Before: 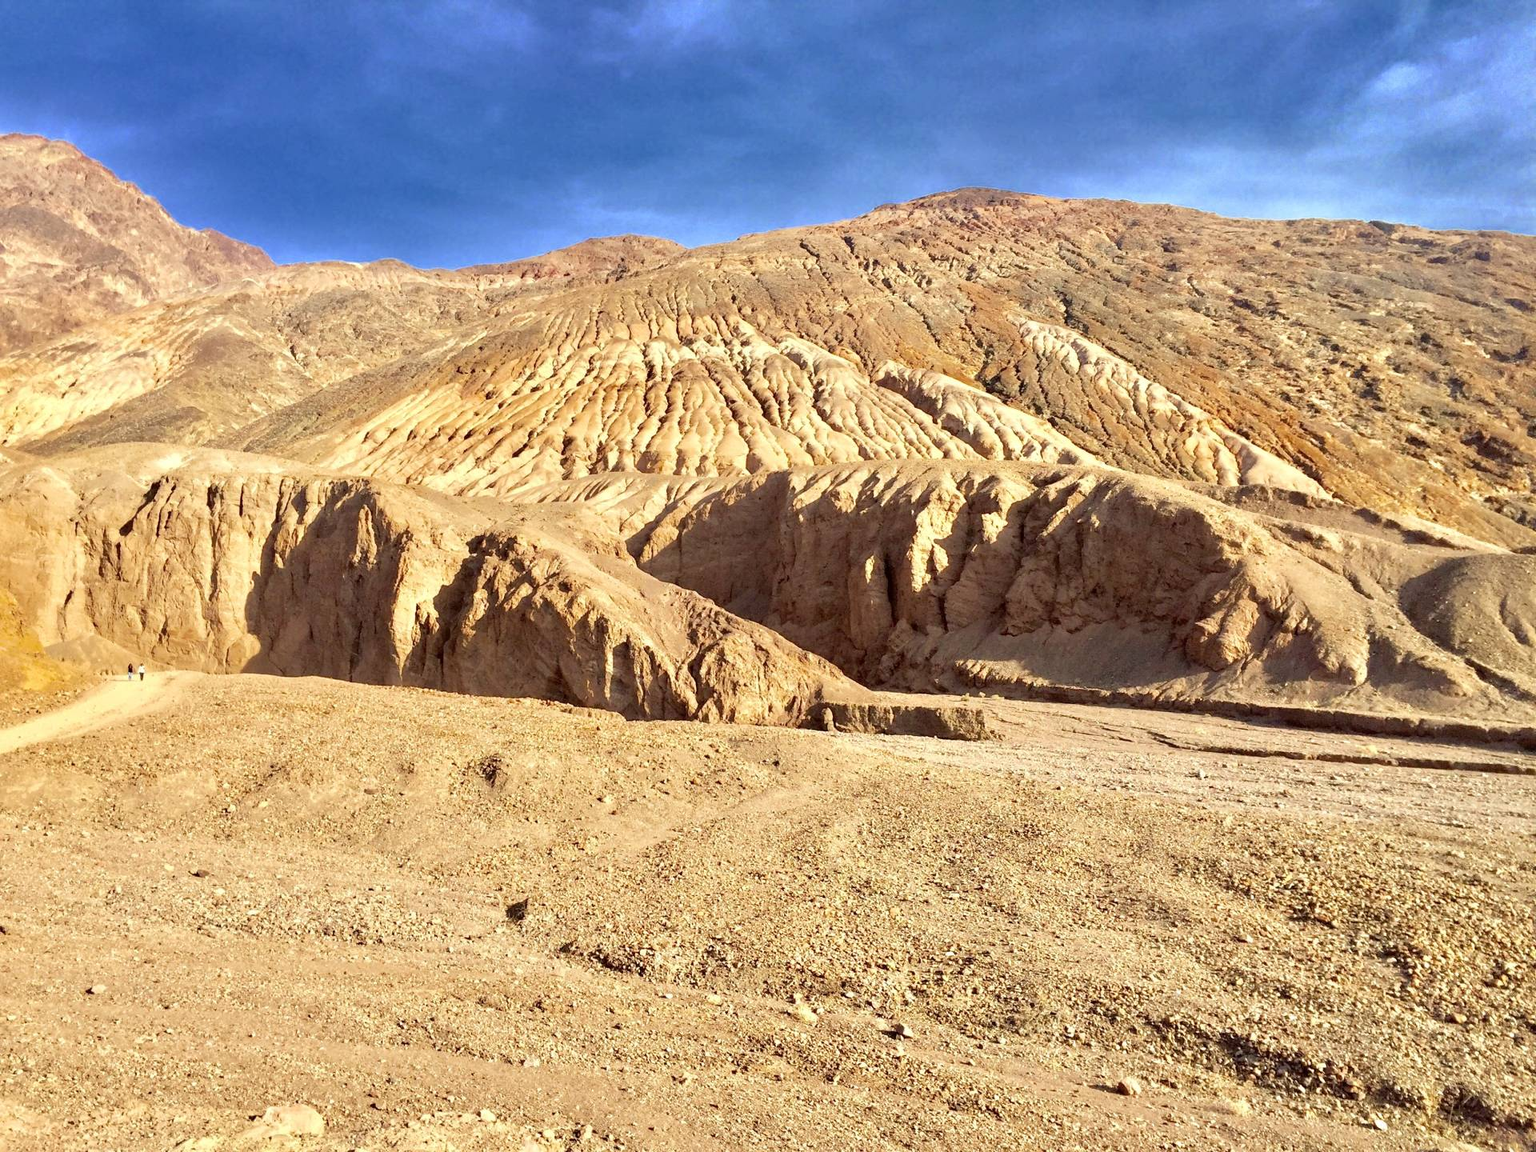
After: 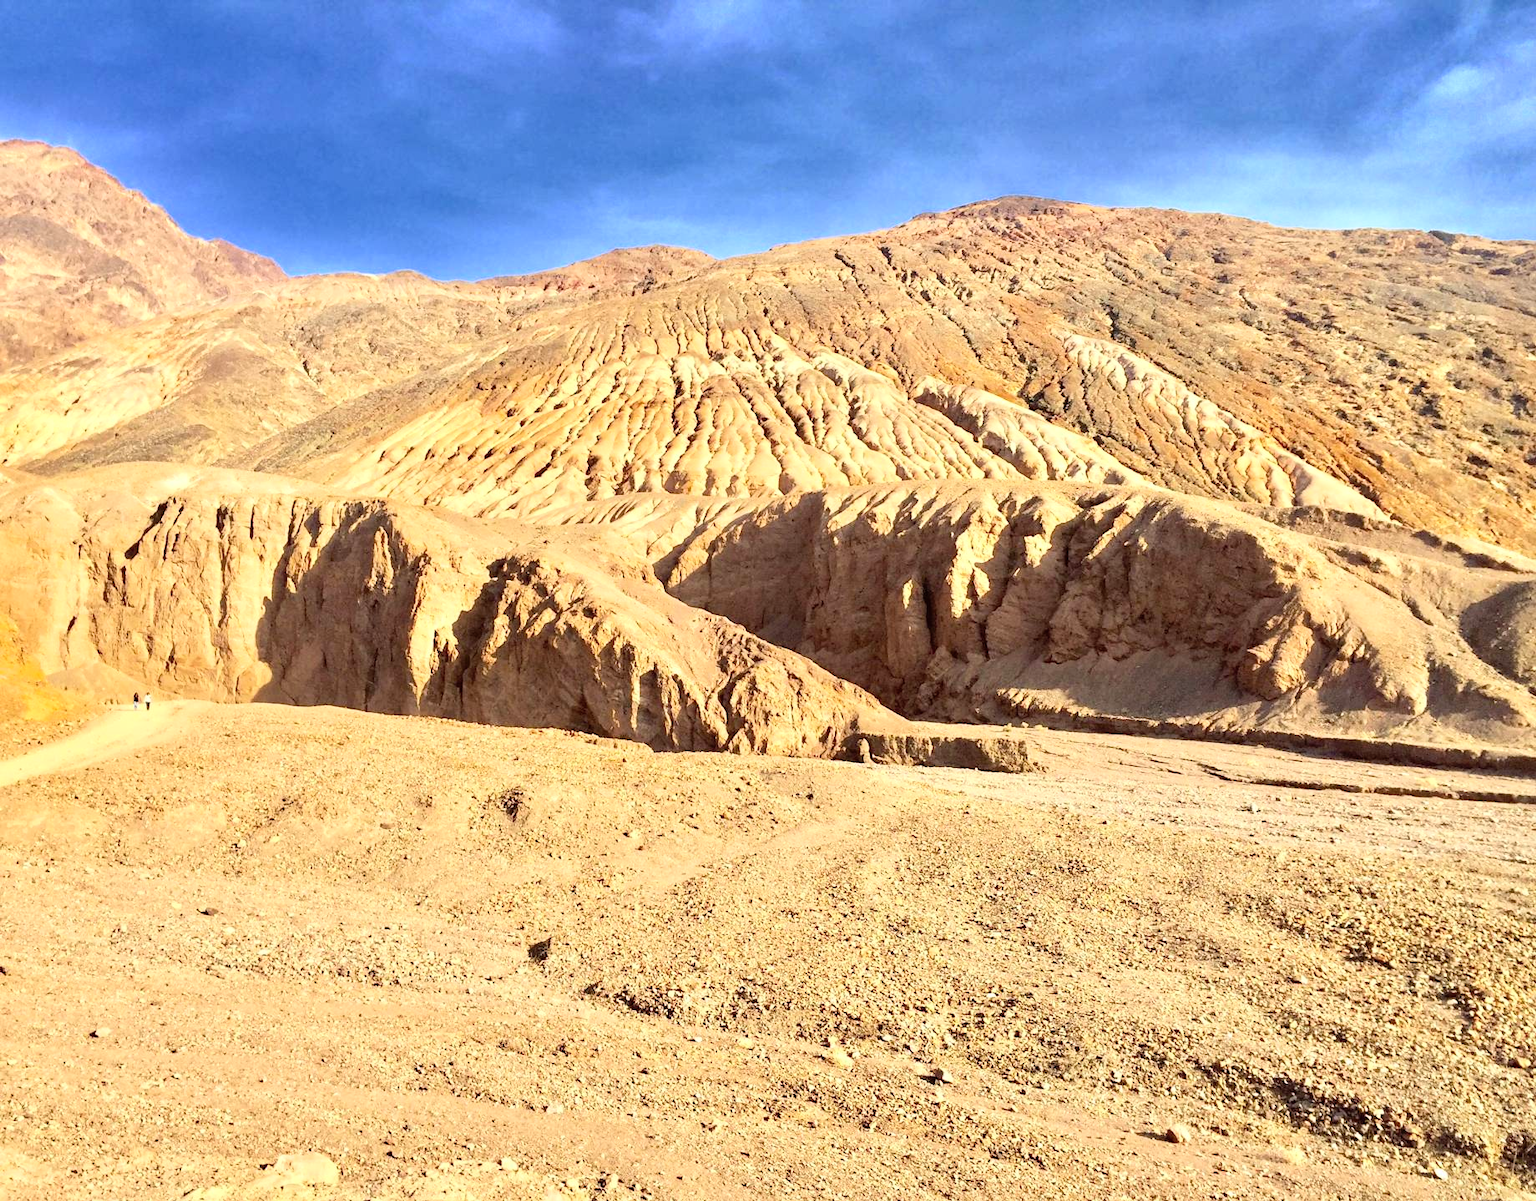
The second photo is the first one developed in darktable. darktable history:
crop: right 4.126%, bottom 0.031%
contrast brightness saturation: contrast 0.2, brightness 0.15, saturation 0.14
